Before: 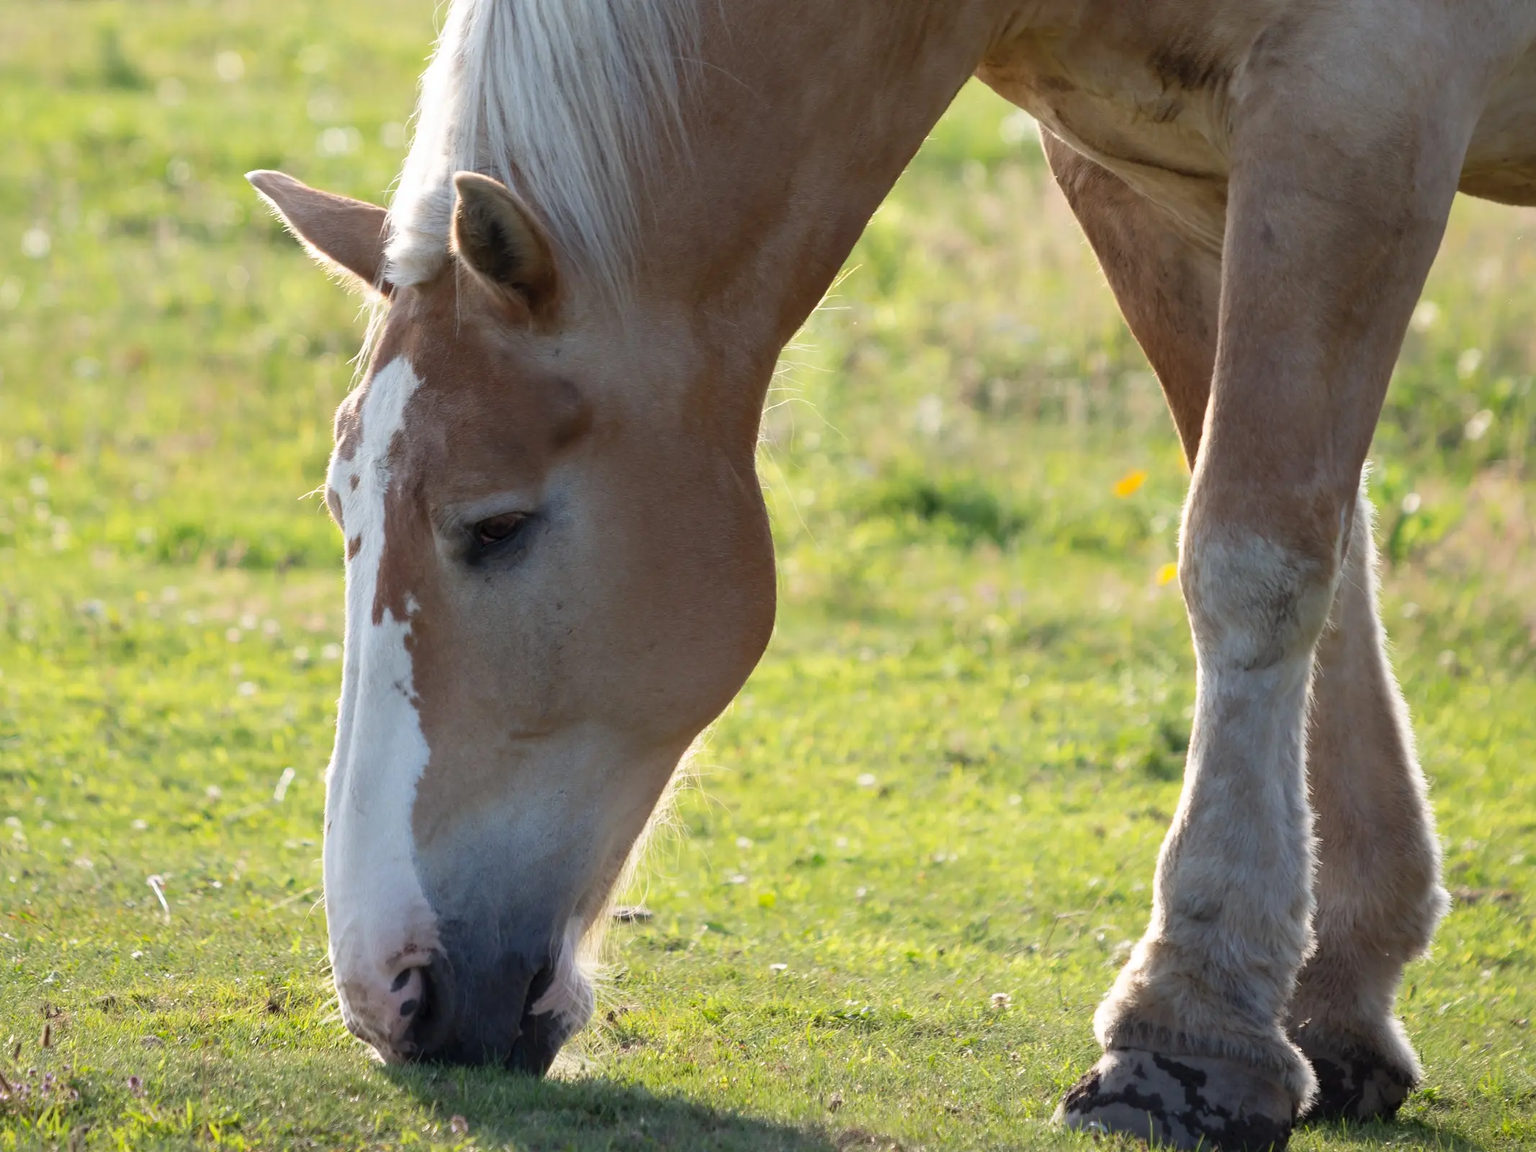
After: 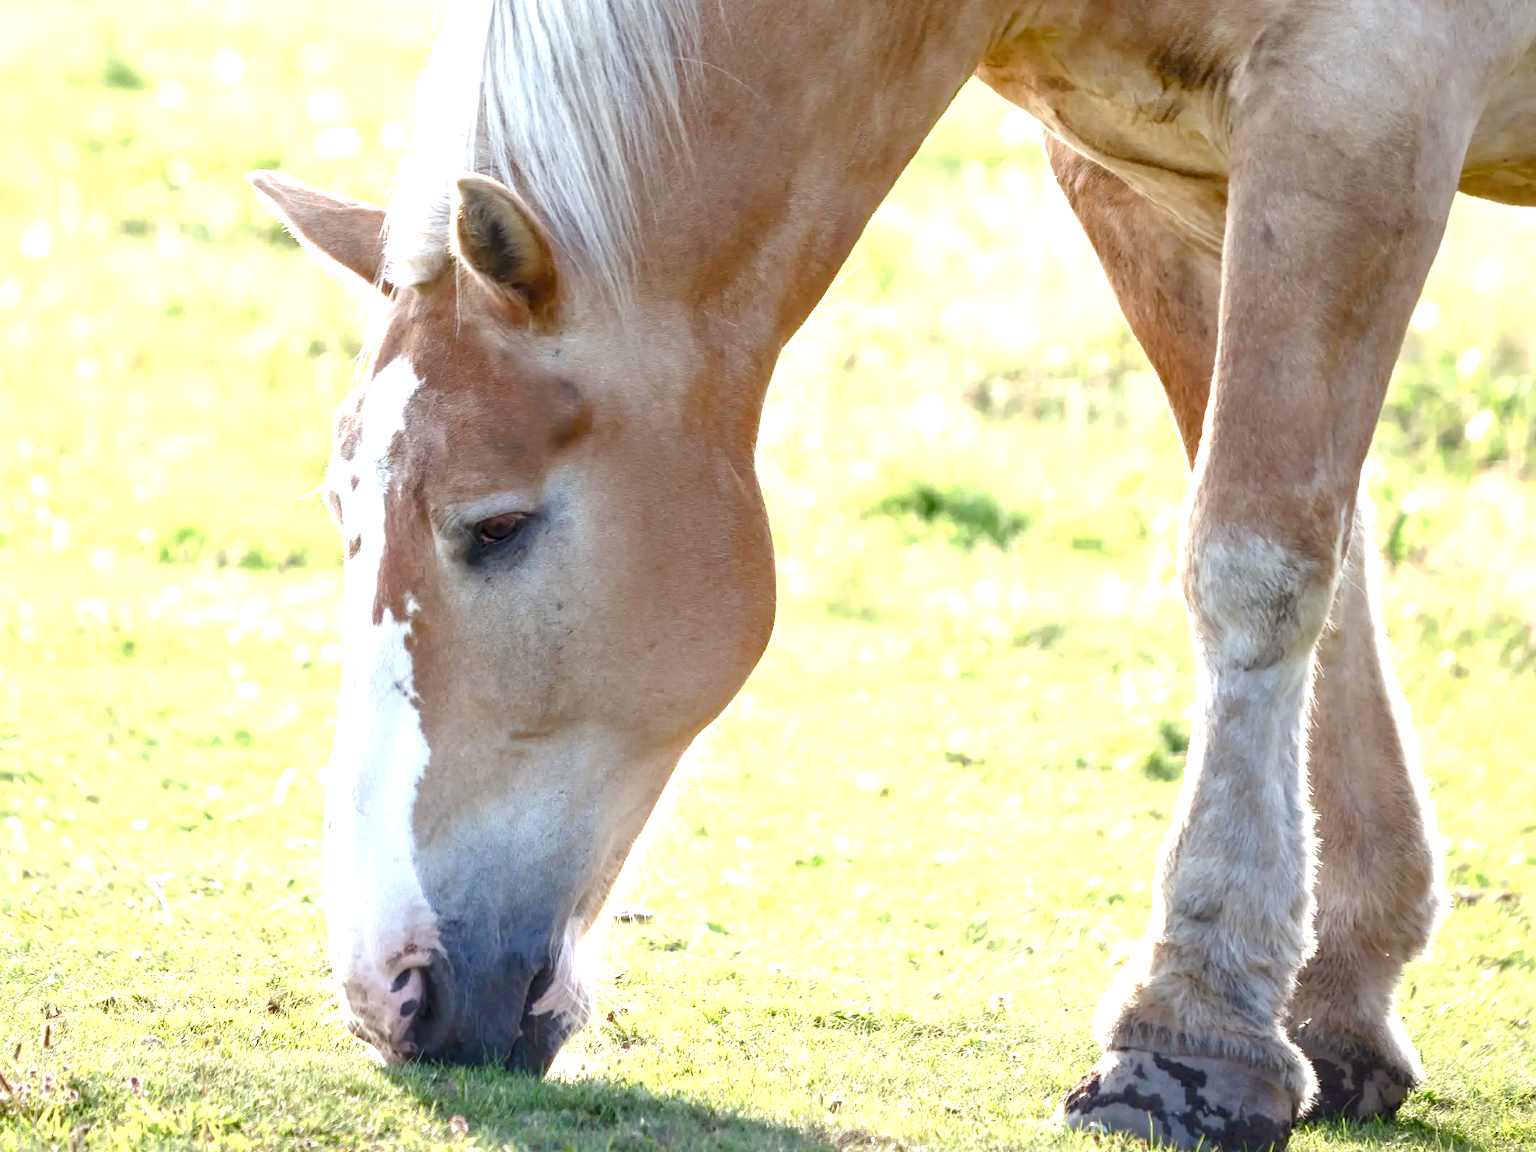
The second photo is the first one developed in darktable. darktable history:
local contrast: on, module defaults
color balance rgb: shadows lift › luminance -9.684%, linear chroma grading › global chroma 15.083%, perceptual saturation grading › global saturation 20%, perceptual saturation grading › highlights -50.292%, perceptual saturation grading › shadows 30.196%, perceptual brilliance grading › global brilliance -1.087%, perceptual brilliance grading › highlights -0.889%, perceptual brilliance grading › mid-tones -1.126%, perceptual brilliance grading › shadows -0.706%
exposure: exposure 1.513 EV, compensate exposure bias true, compensate highlight preservation false
